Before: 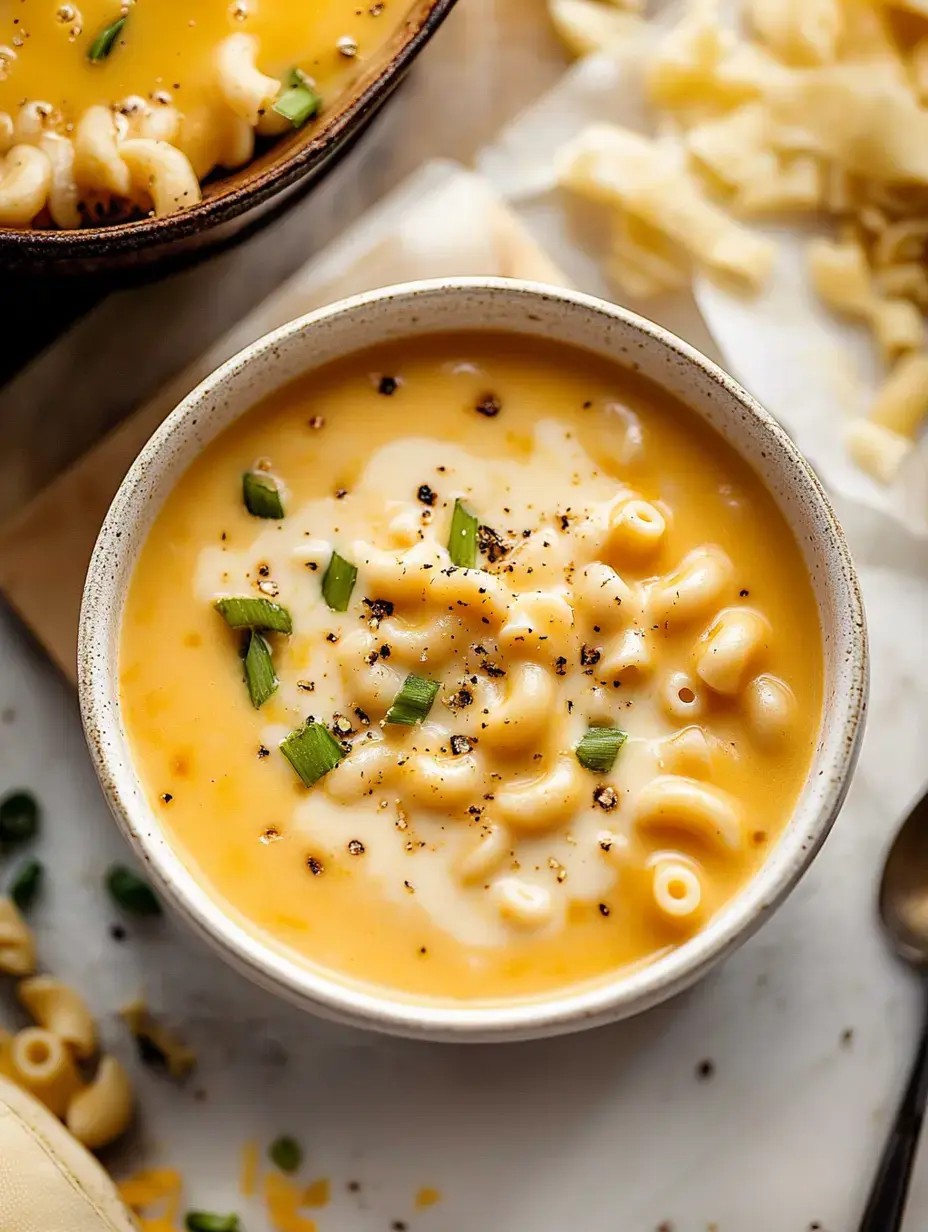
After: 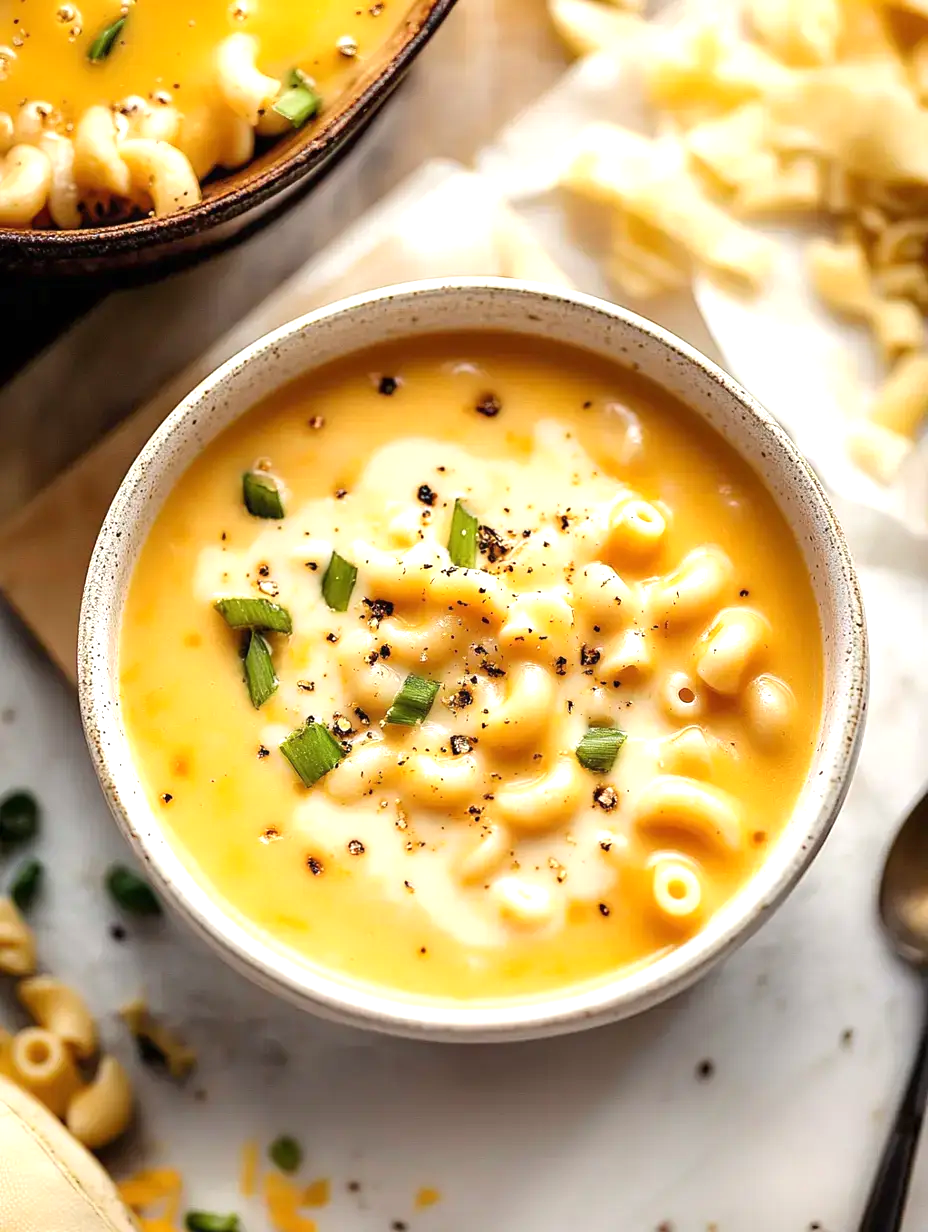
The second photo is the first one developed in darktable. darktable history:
exposure: black level correction 0, exposure 0.596 EV, compensate highlight preservation false
